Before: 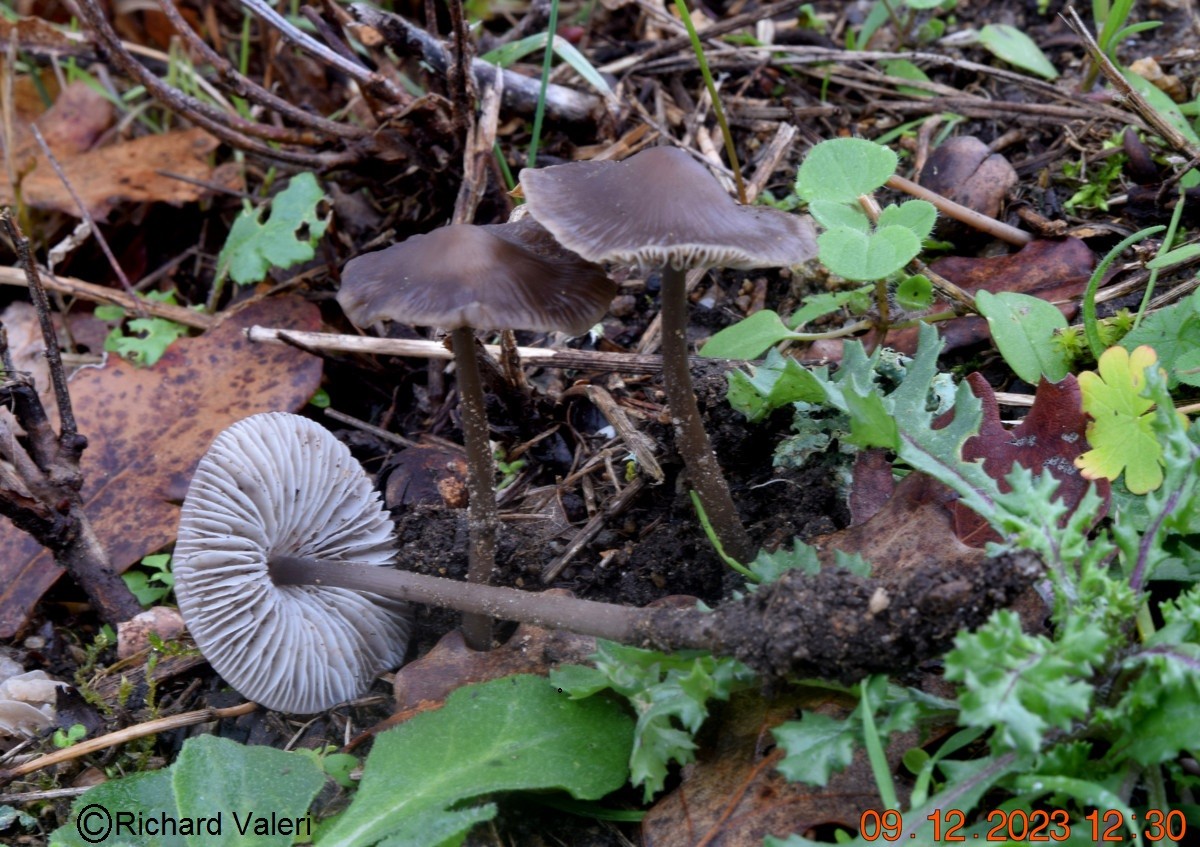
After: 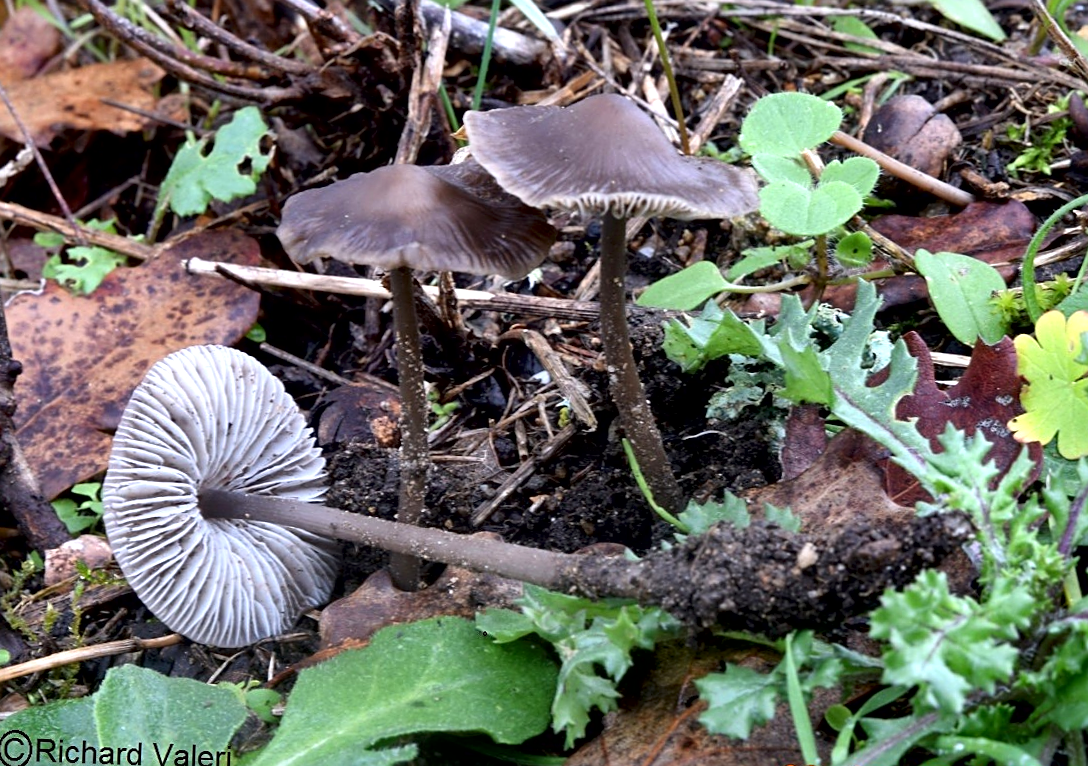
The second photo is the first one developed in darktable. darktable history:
sharpen: on, module defaults
crop and rotate: angle -2.14°, left 3.103%, top 4.281%, right 1.419%, bottom 0.526%
local contrast: mode bilateral grid, contrast 25, coarseness 60, detail 152%, midtone range 0.2
exposure: black level correction 0, exposure 0.5 EV, compensate highlight preservation false
